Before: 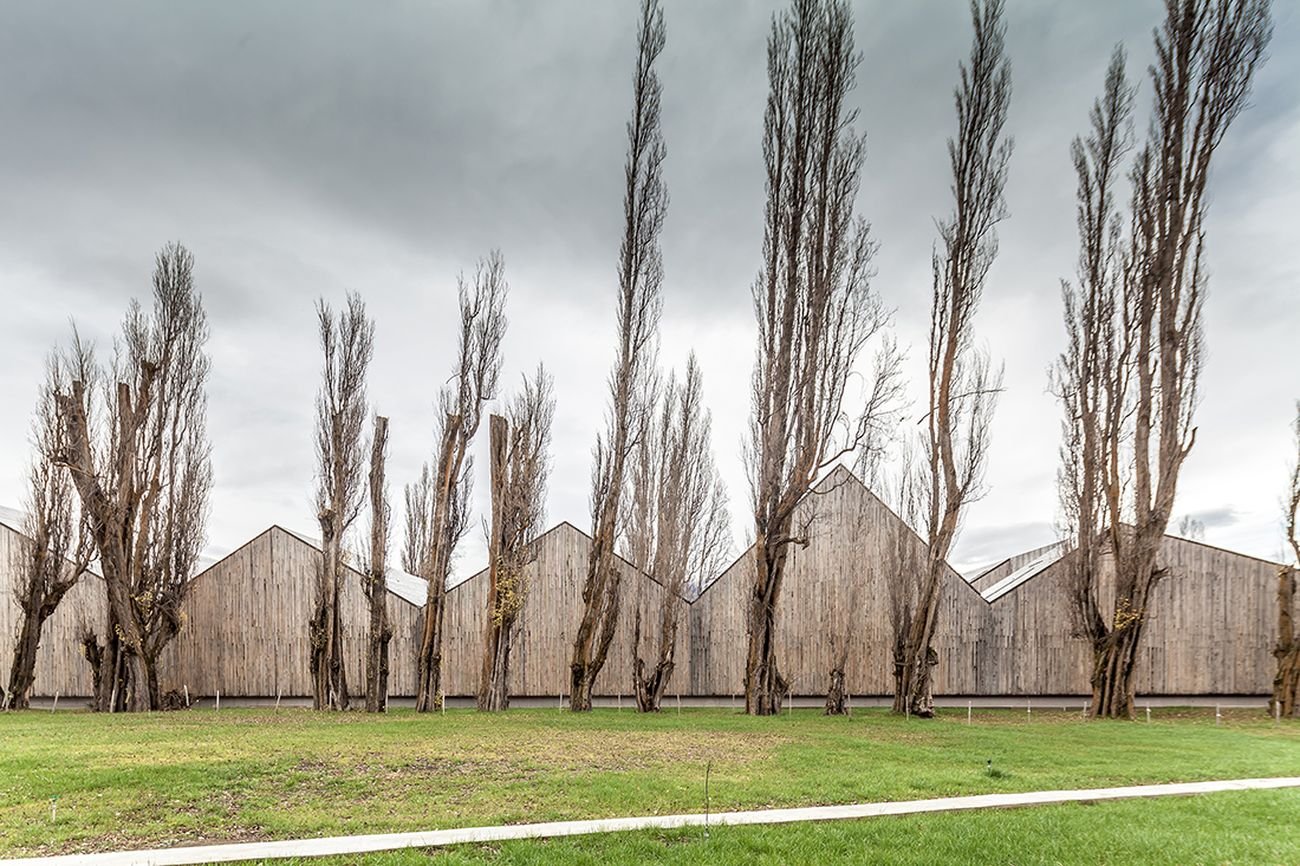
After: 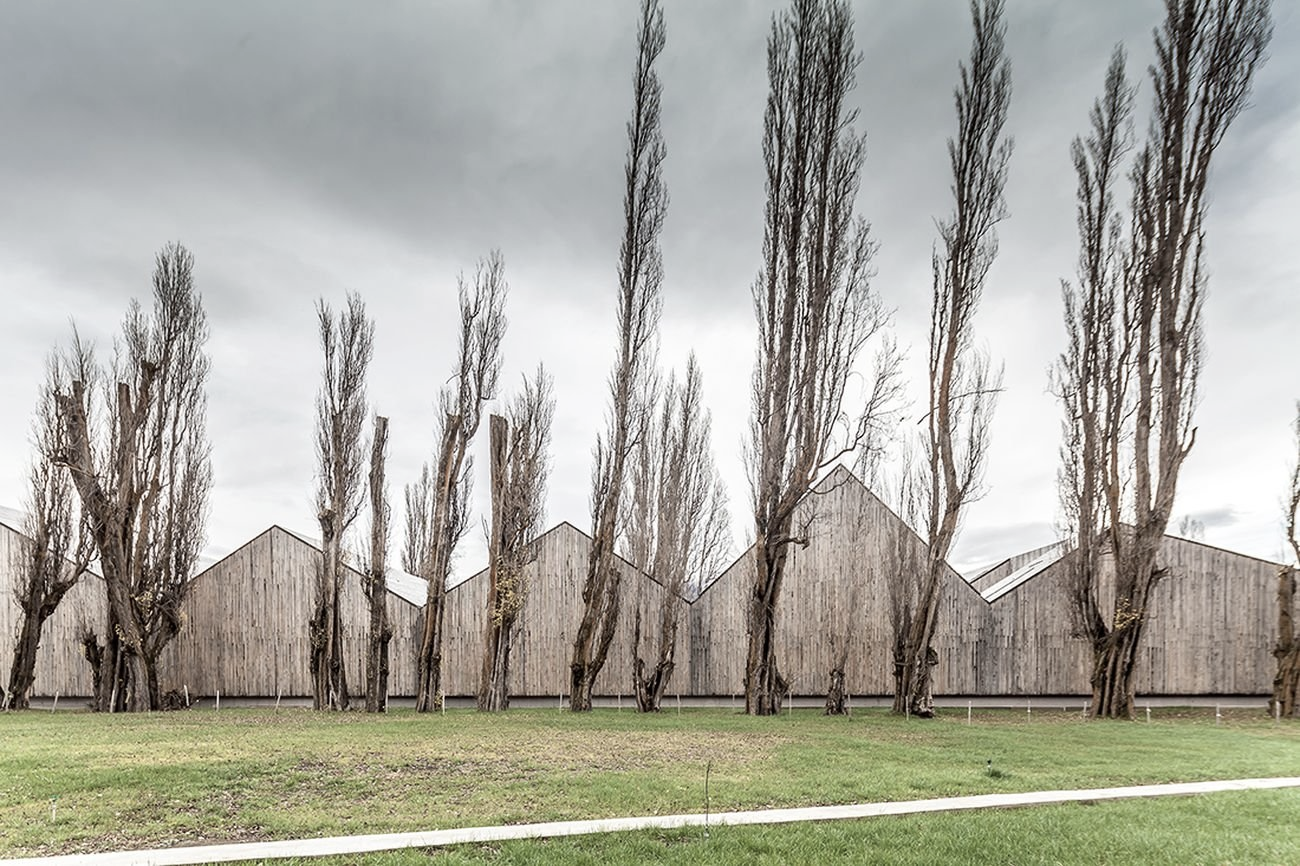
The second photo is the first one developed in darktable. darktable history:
contrast brightness saturation: contrast 0.1, saturation -0.36
